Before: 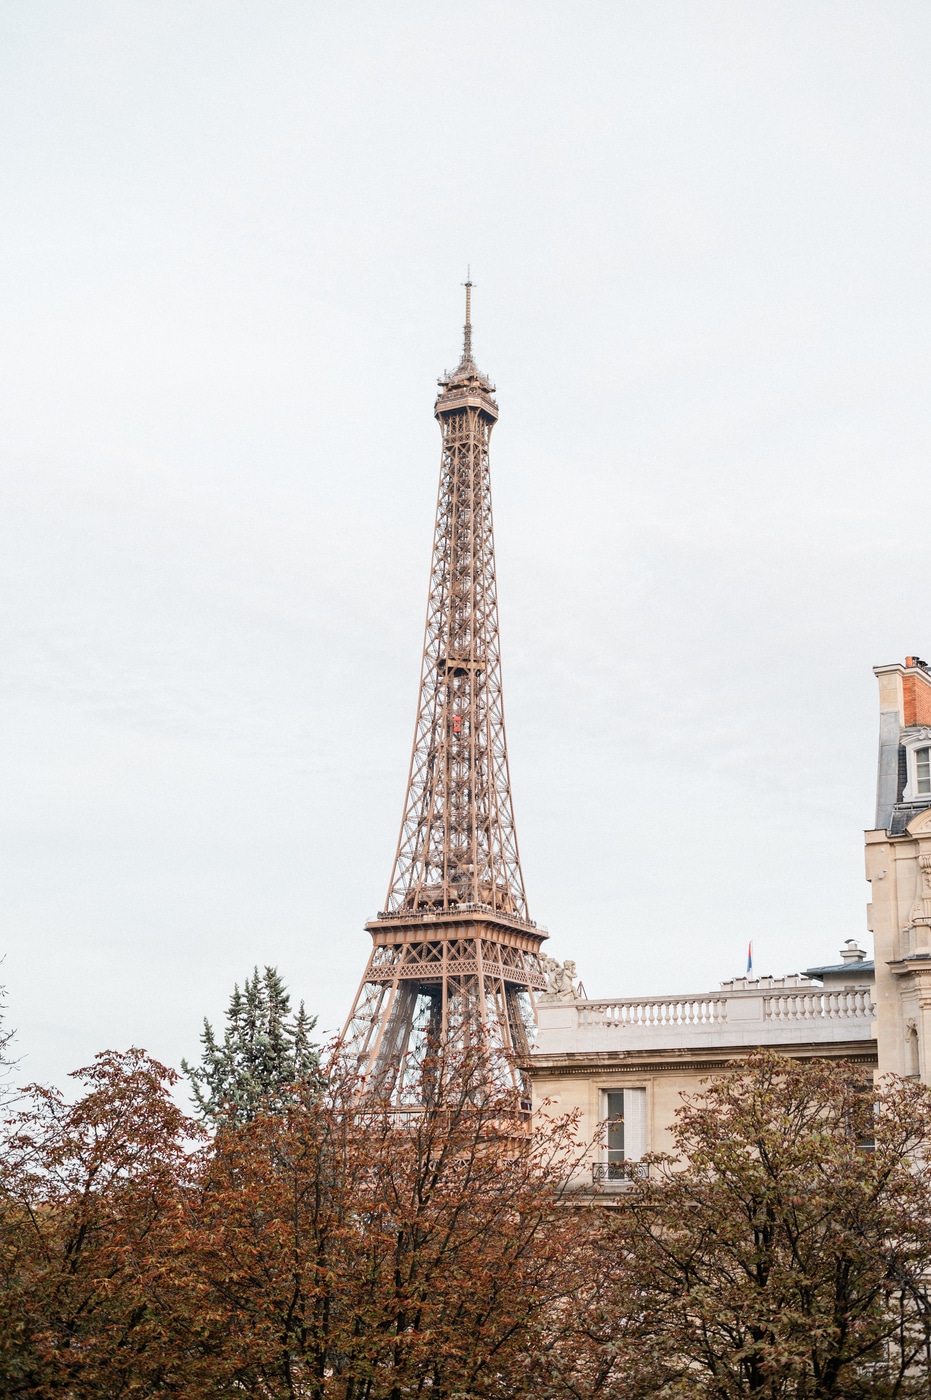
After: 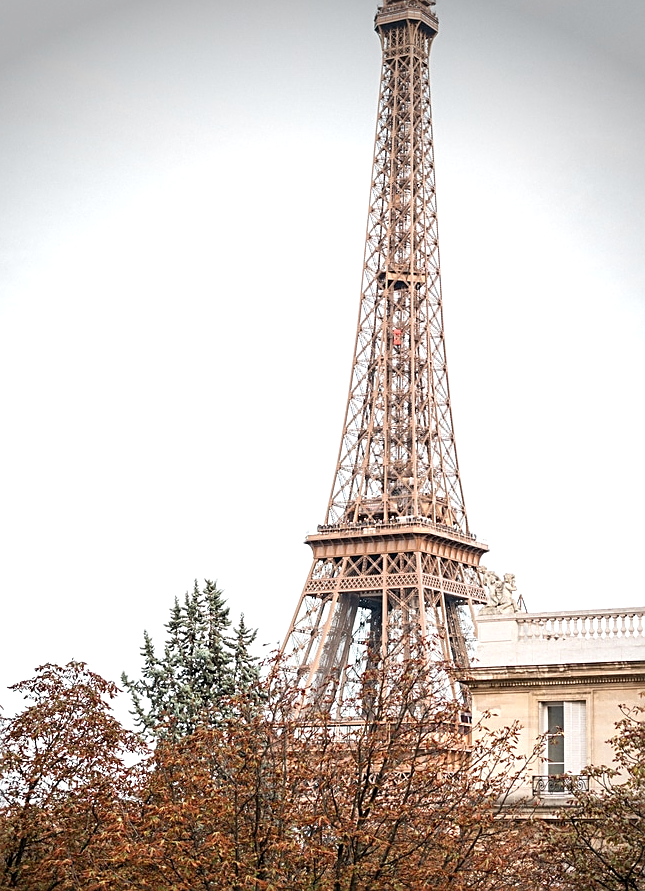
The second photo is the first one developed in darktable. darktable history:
crop: left 6.488%, top 27.668%, right 24.183%, bottom 8.656%
sharpen: on, module defaults
exposure: exposure 0.4 EV, compensate highlight preservation false
vignetting: brightness -0.629, saturation -0.007, center (-0.028, 0.239)
